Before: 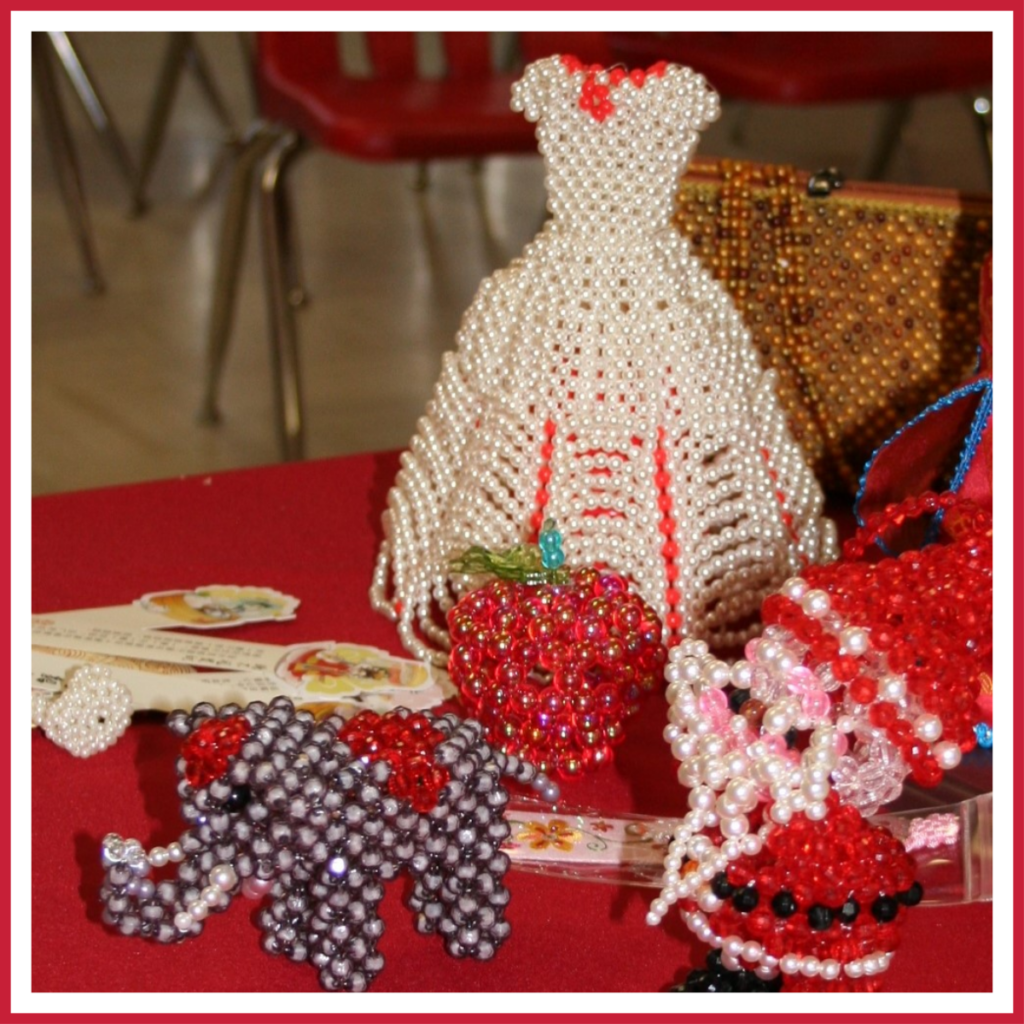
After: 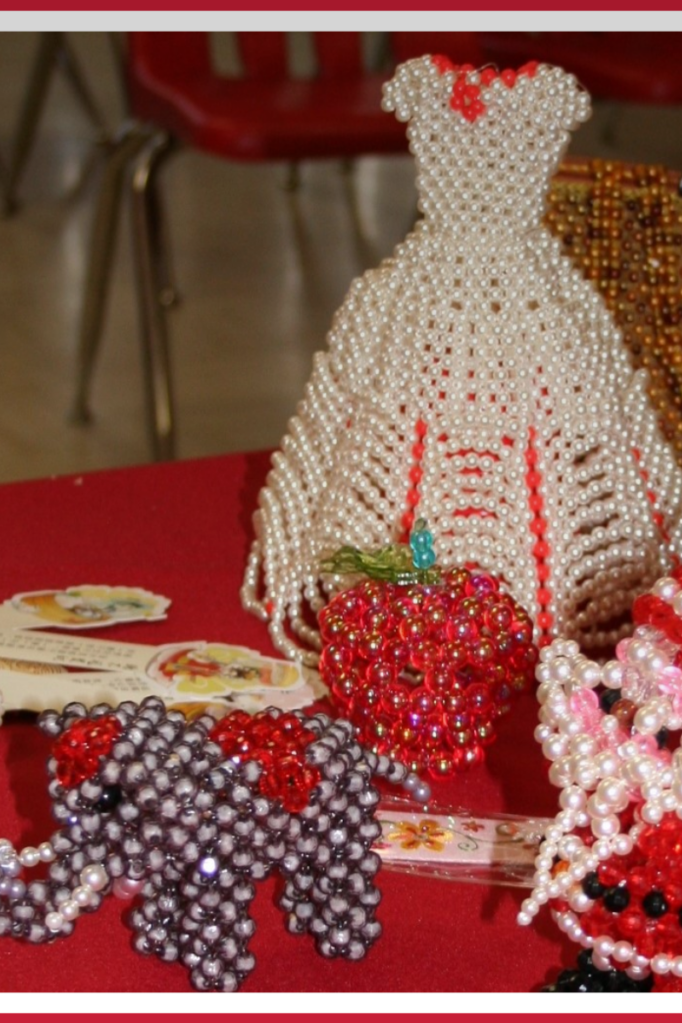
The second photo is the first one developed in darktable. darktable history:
crop and rotate: left 12.673%, right 20.66%
graduated density: on, module defaults
